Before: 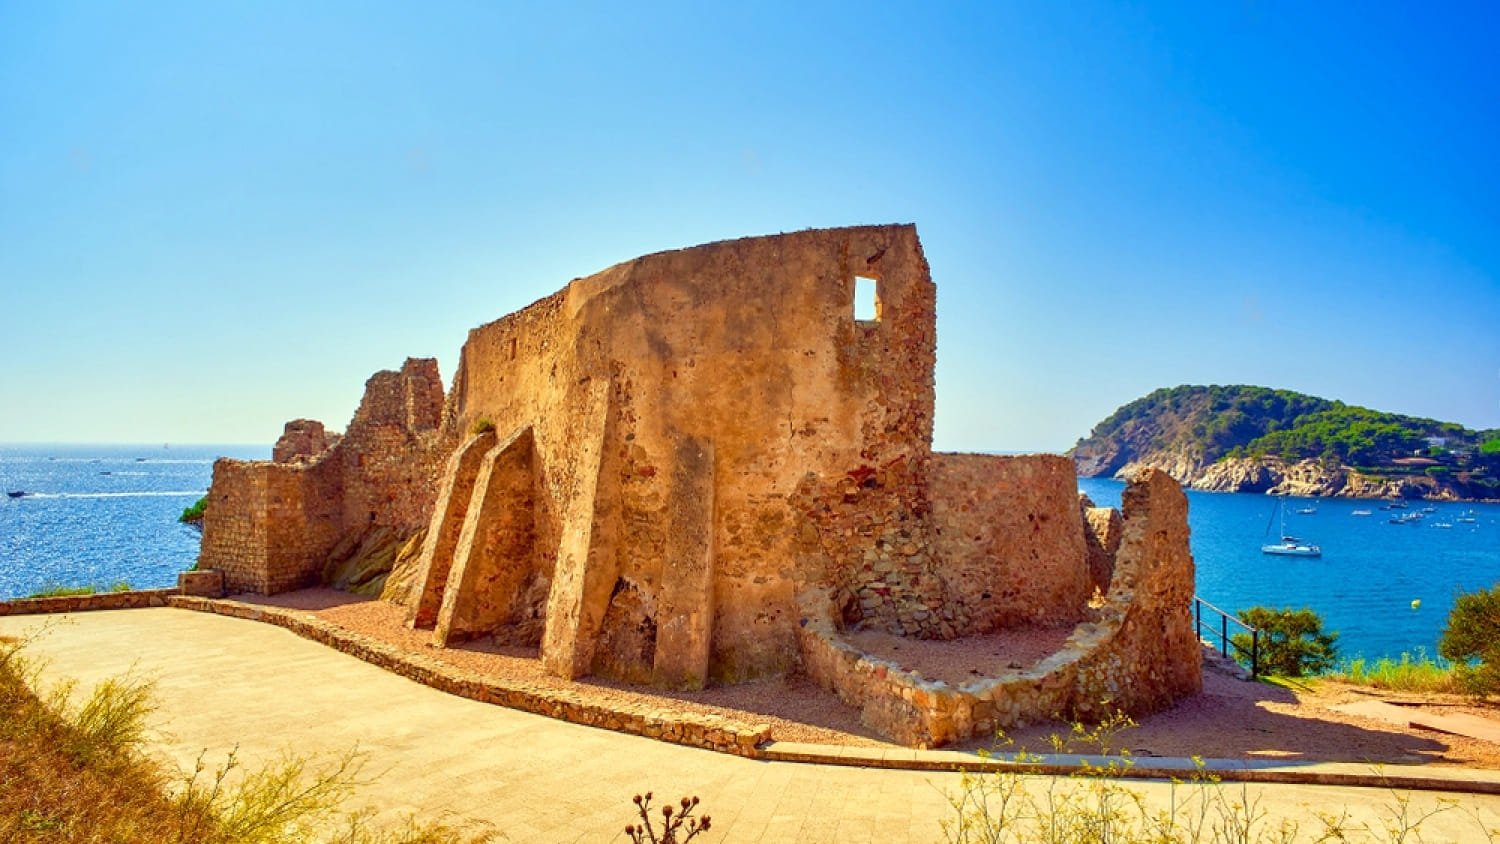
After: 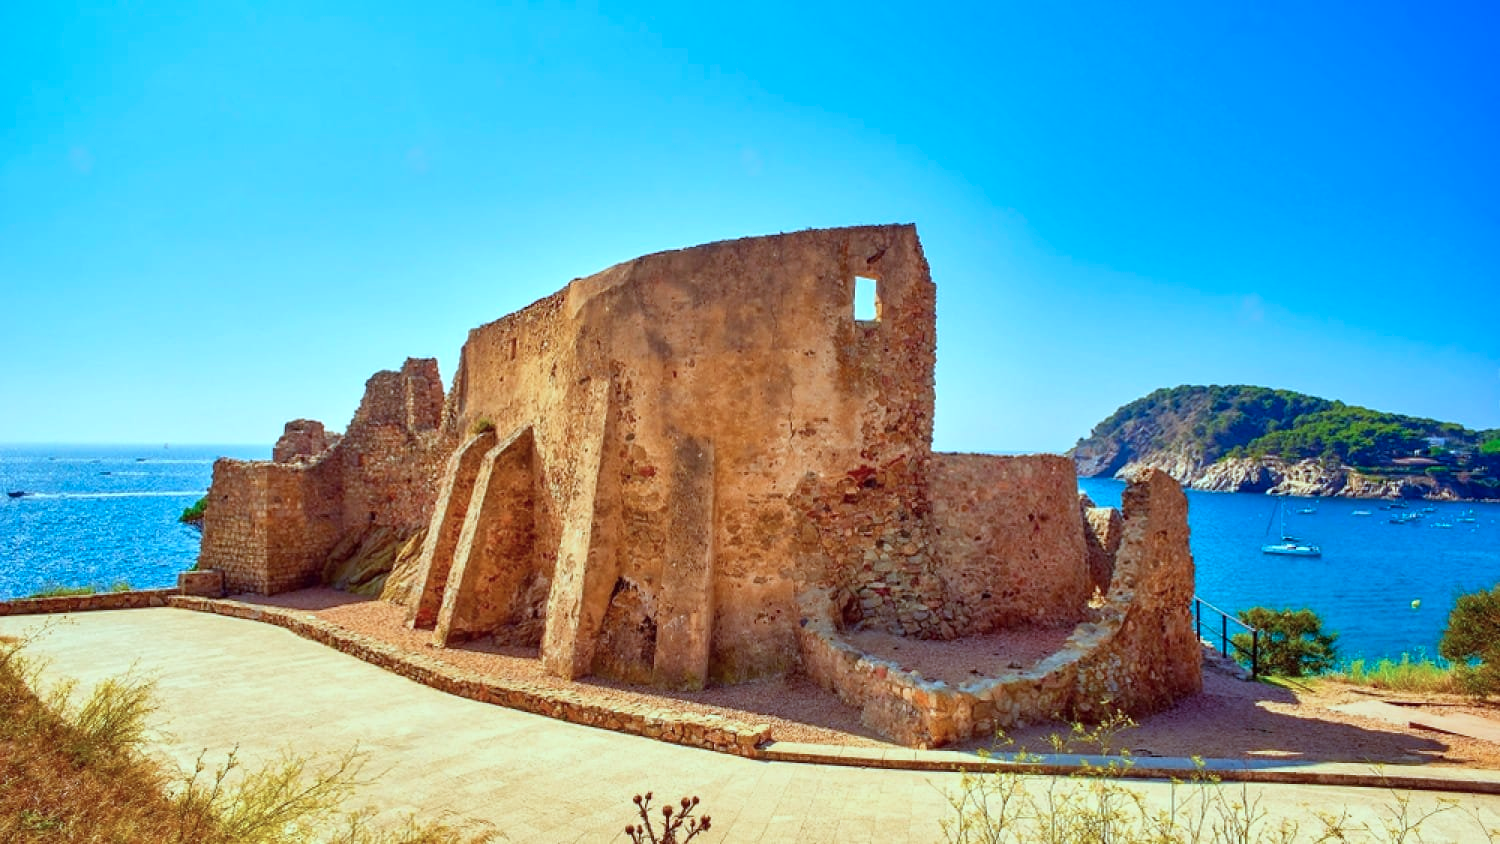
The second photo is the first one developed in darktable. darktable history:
color correction: highlights a* -9.73, highlights b* -21.22
